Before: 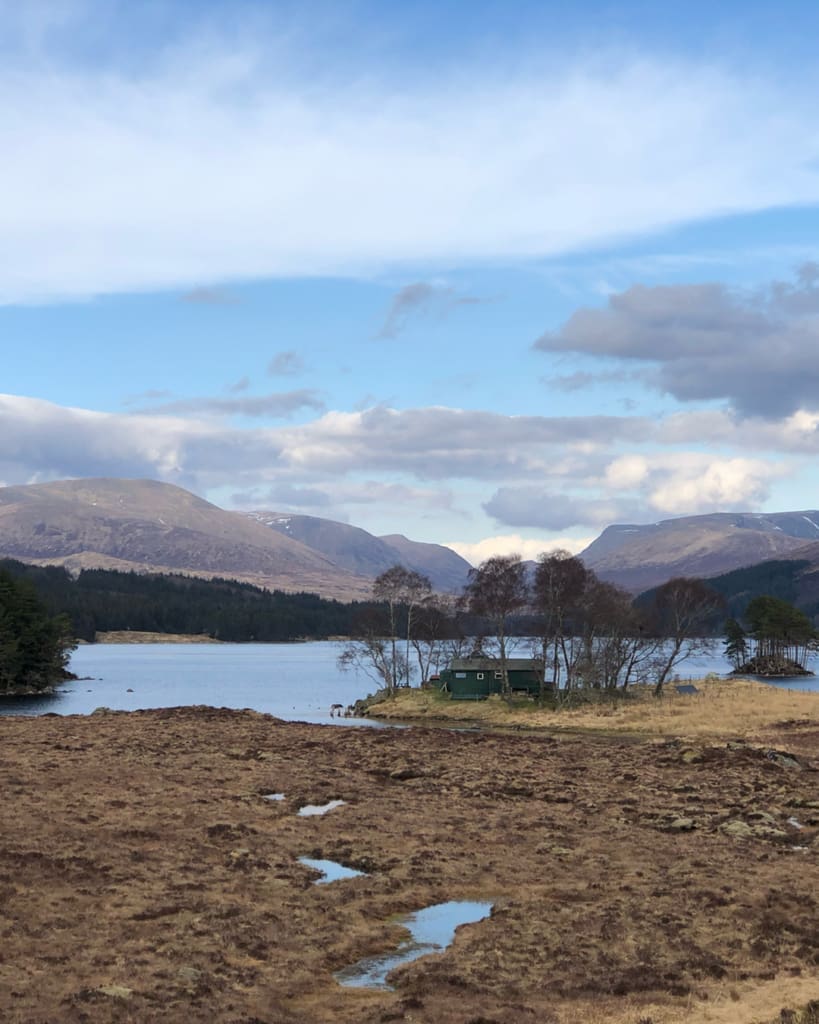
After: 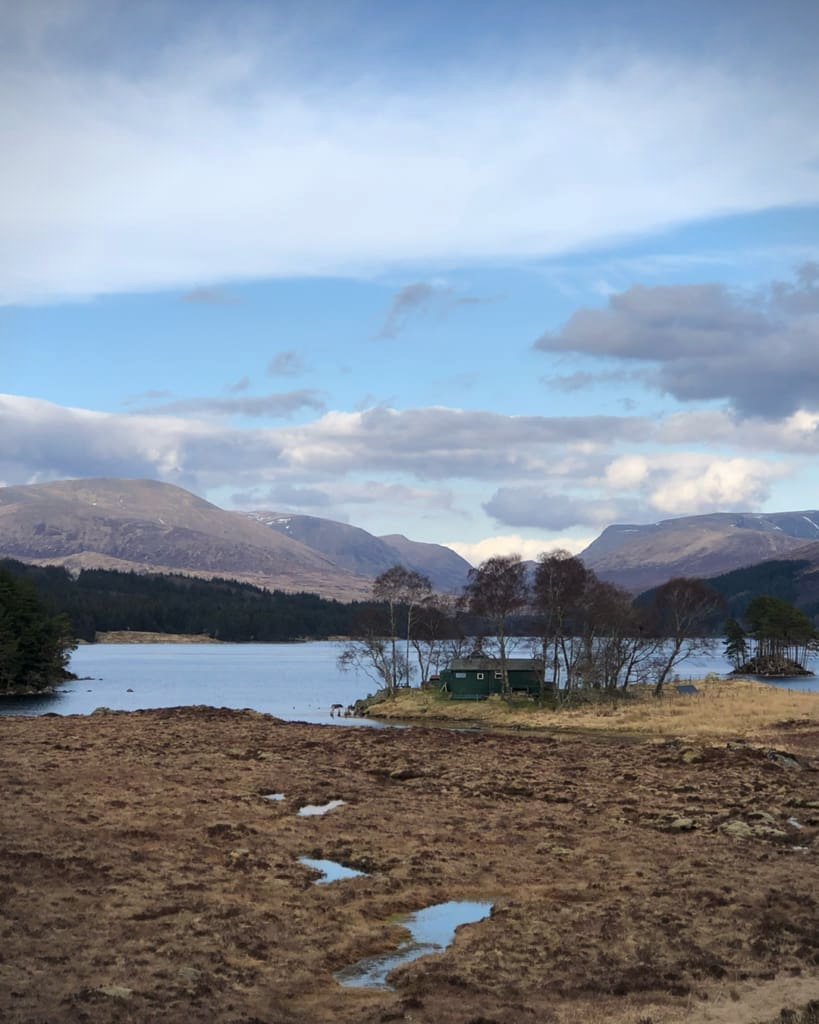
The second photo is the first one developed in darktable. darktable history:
vignetting: fall-off radius 60.92%
contrast brightness saturation: contrast 0.03, brightness -0.04
